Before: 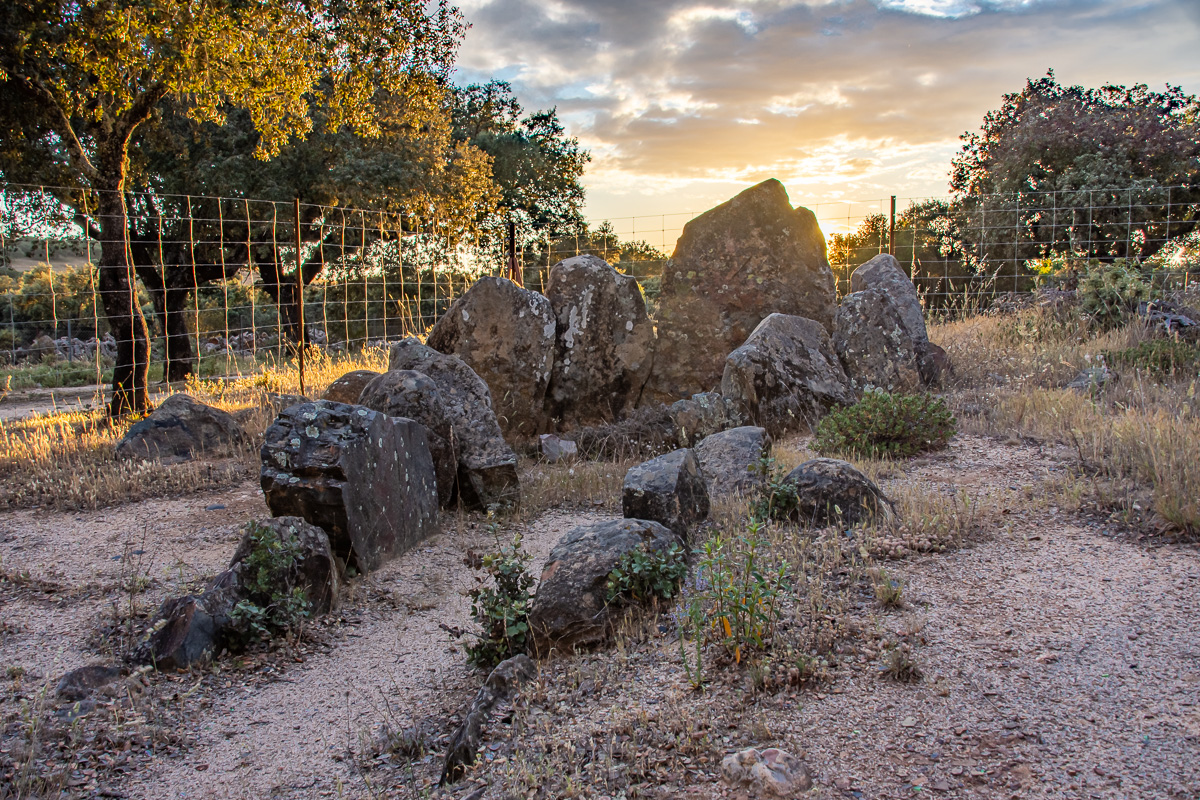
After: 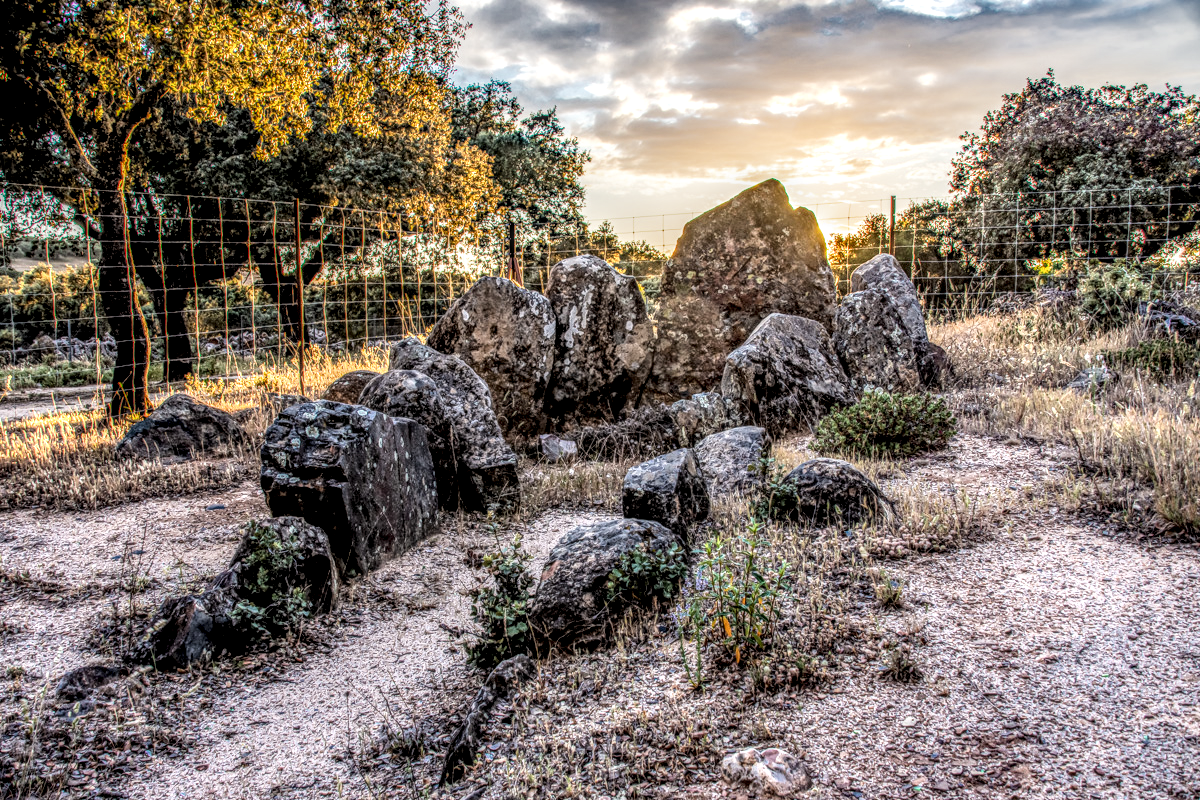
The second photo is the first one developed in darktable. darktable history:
contrast equalizer: y [[0.5, 0.542, 0.583, 0.625, 0.667, 0.708], [0.5 ×6], [0.5 ×6], [0 ×6], [0 ×6]], mix -0.364
local contrast: highlights 6%, shadows 6%, detail 299%, midtone range 0.294
exposure: exposure 0.655 EV, compensate highlight preservation false
filmic rgb: black relative exposure -5.06 EV, white relative exposure 3.99 EV, hardness 2.89, contrast 1.296, highlights saturation mix -30.45%, iterations of high-quality reconstruction 0
